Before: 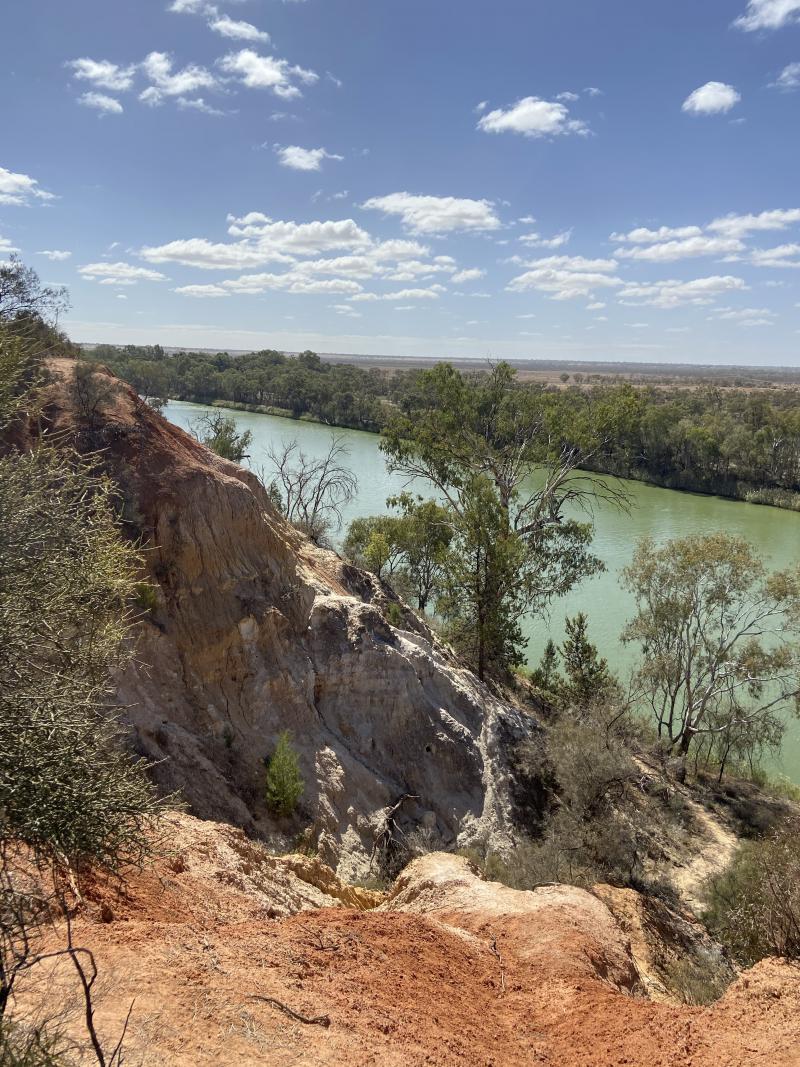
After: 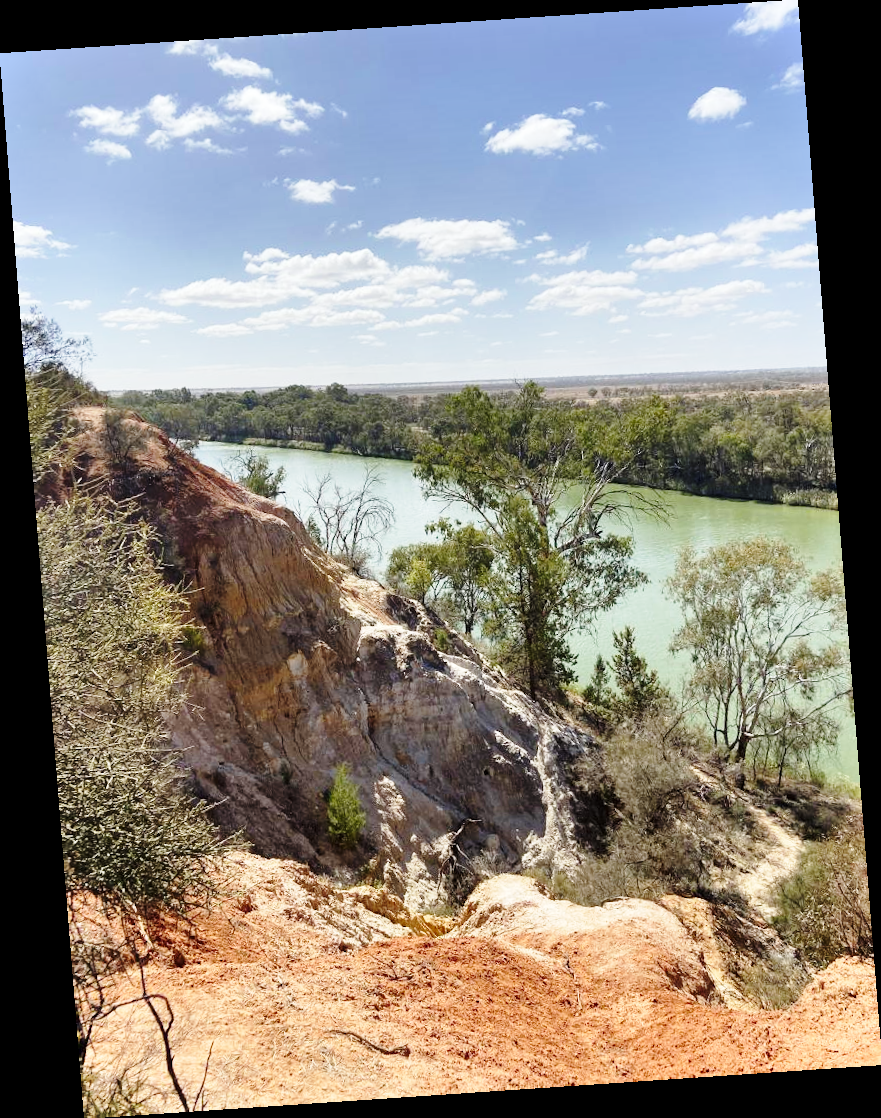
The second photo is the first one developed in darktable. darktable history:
base curve: curves: ch0 [(0, 0) (0.028, 0.03) (0.121, 0.232) (0.46, 0.748) (0.859, 0.968) (1, 1)], preserve colors none
shadows and highlights: shadows 53, soften with gaussian
rotate and perspective: rotation -4.2°, shear 0.006, automatic cropping off
